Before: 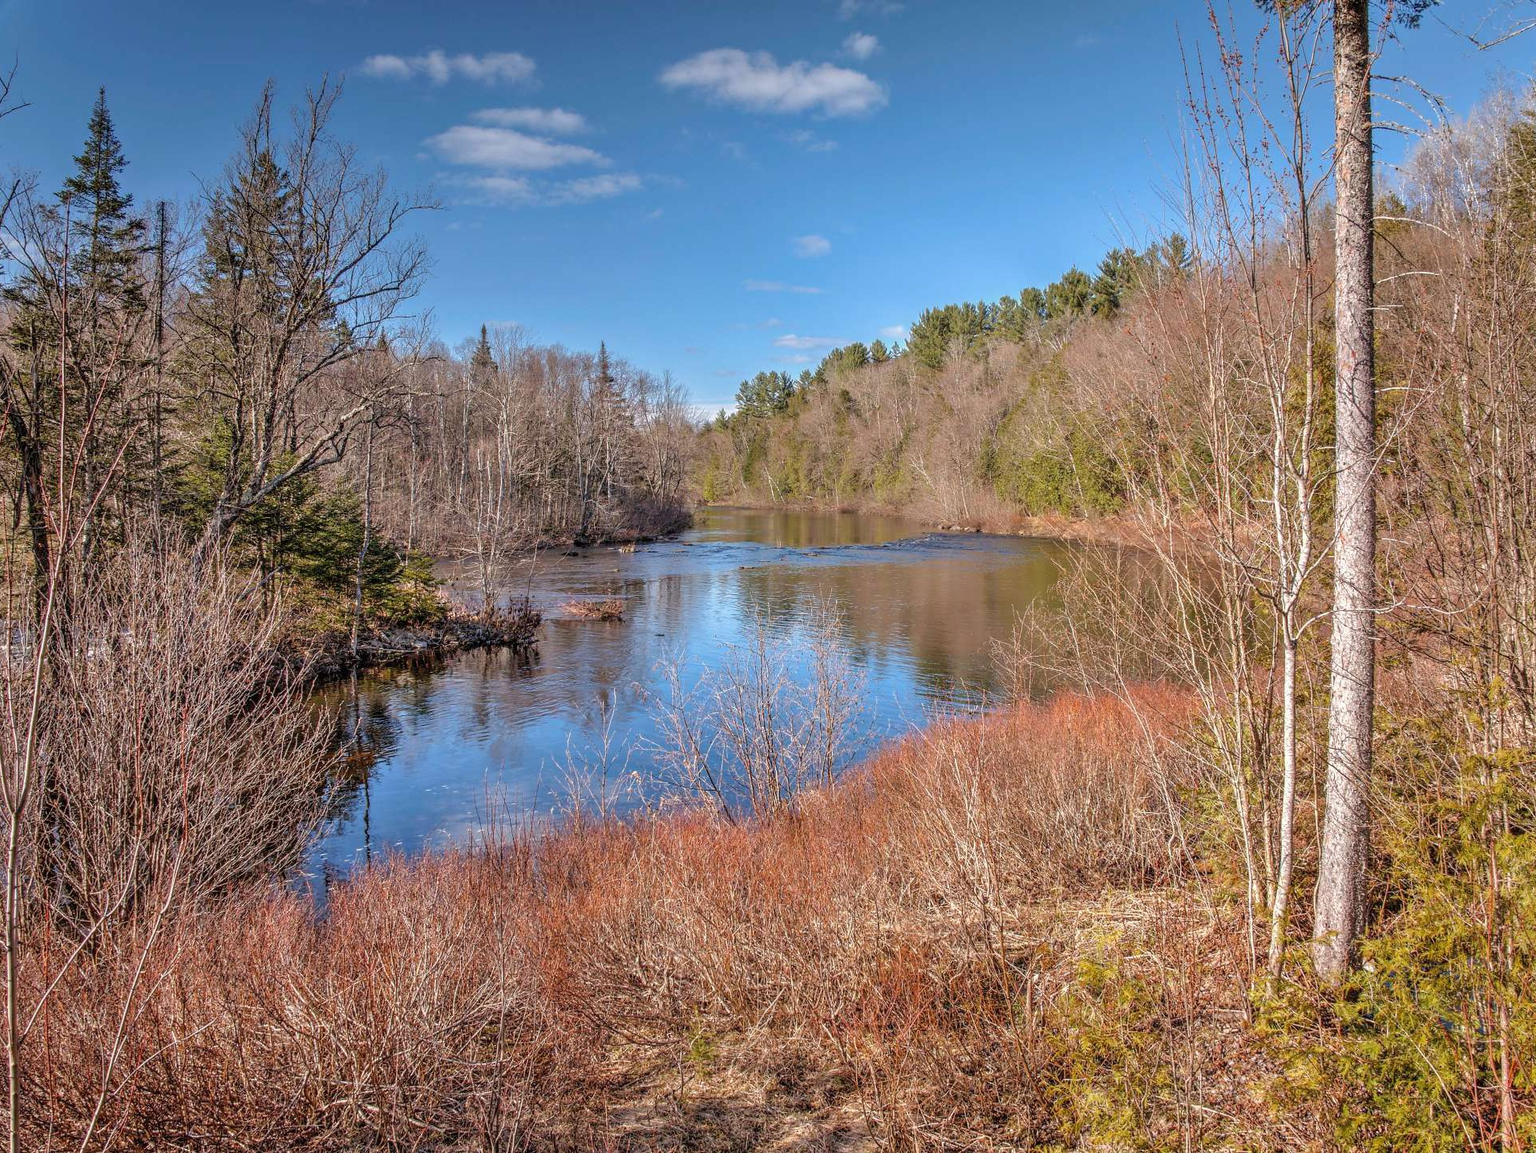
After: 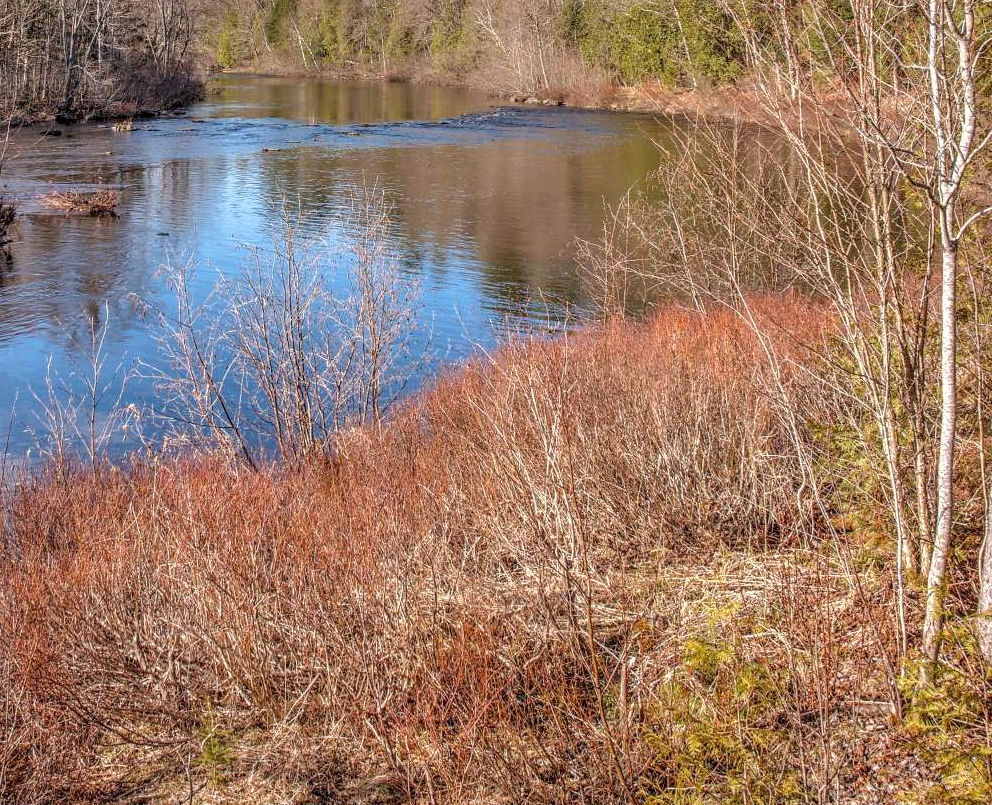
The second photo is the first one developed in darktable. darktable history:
crop: left 34.479%, top 38.822%, right 13.718%, bottom 5.172%
local contrast: on, module defaults
